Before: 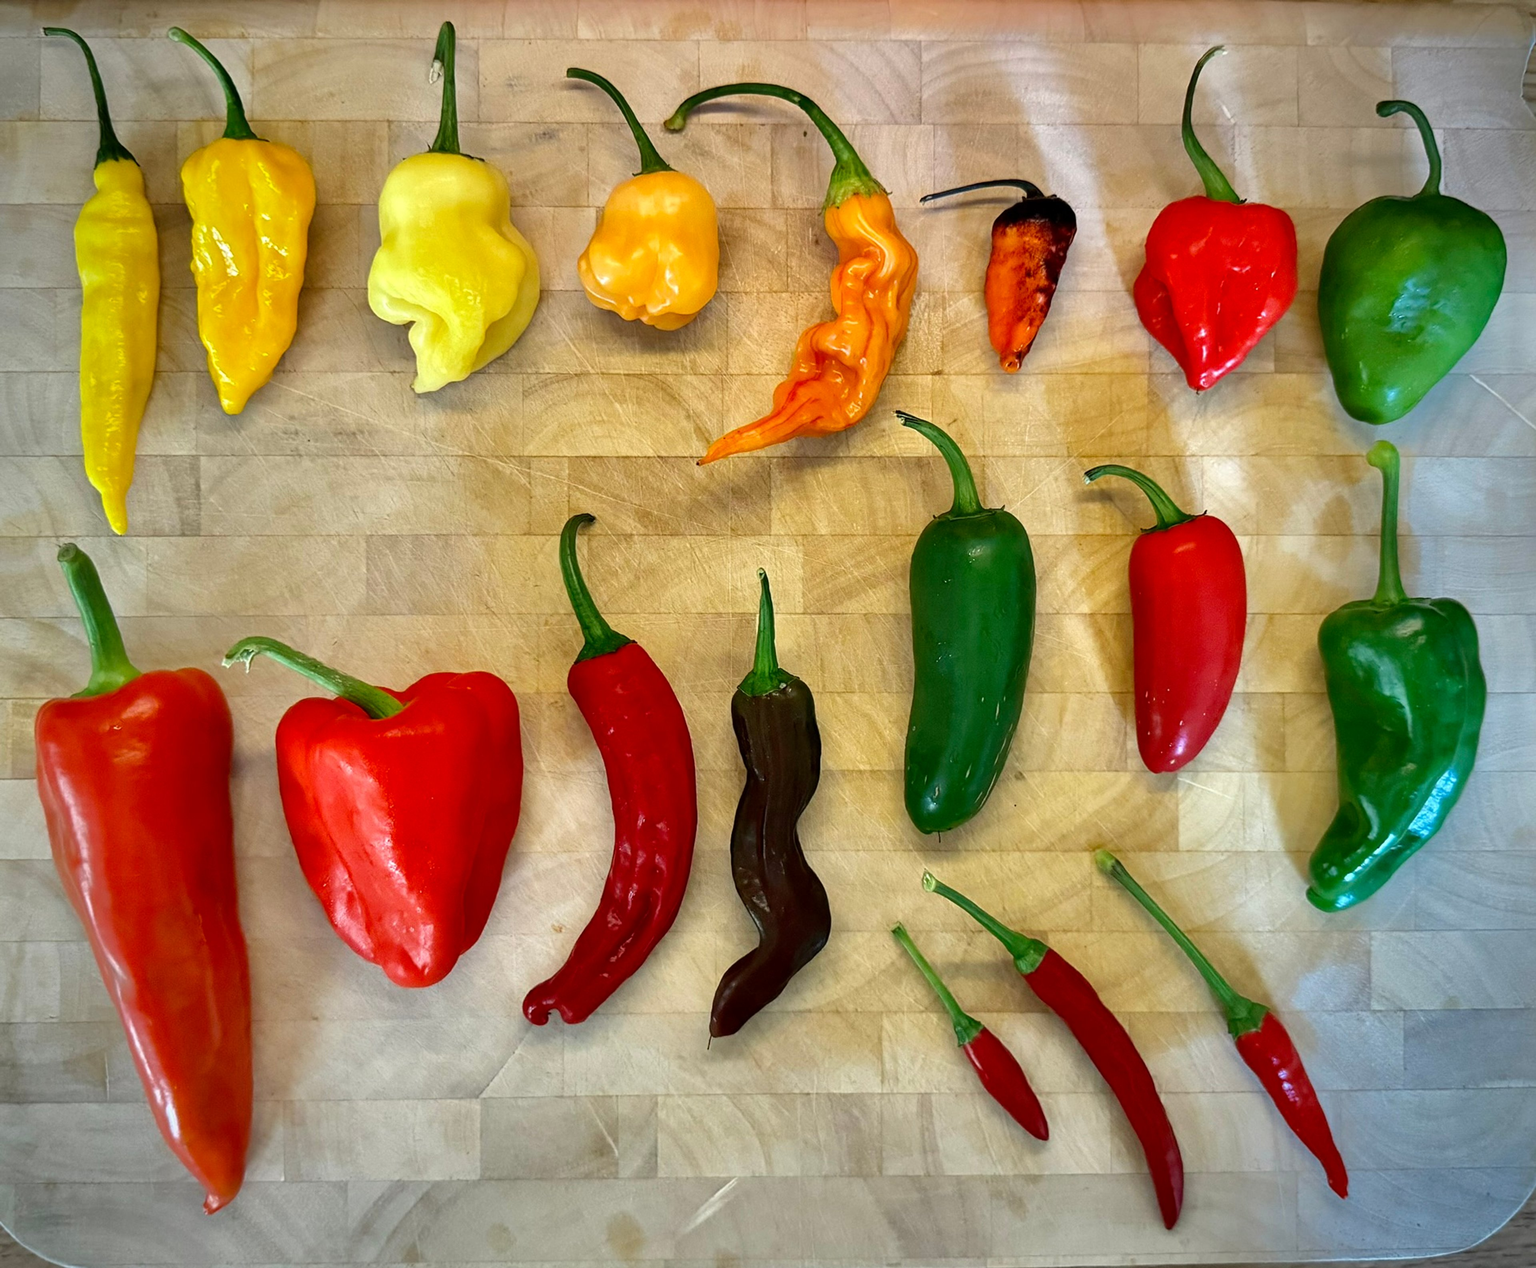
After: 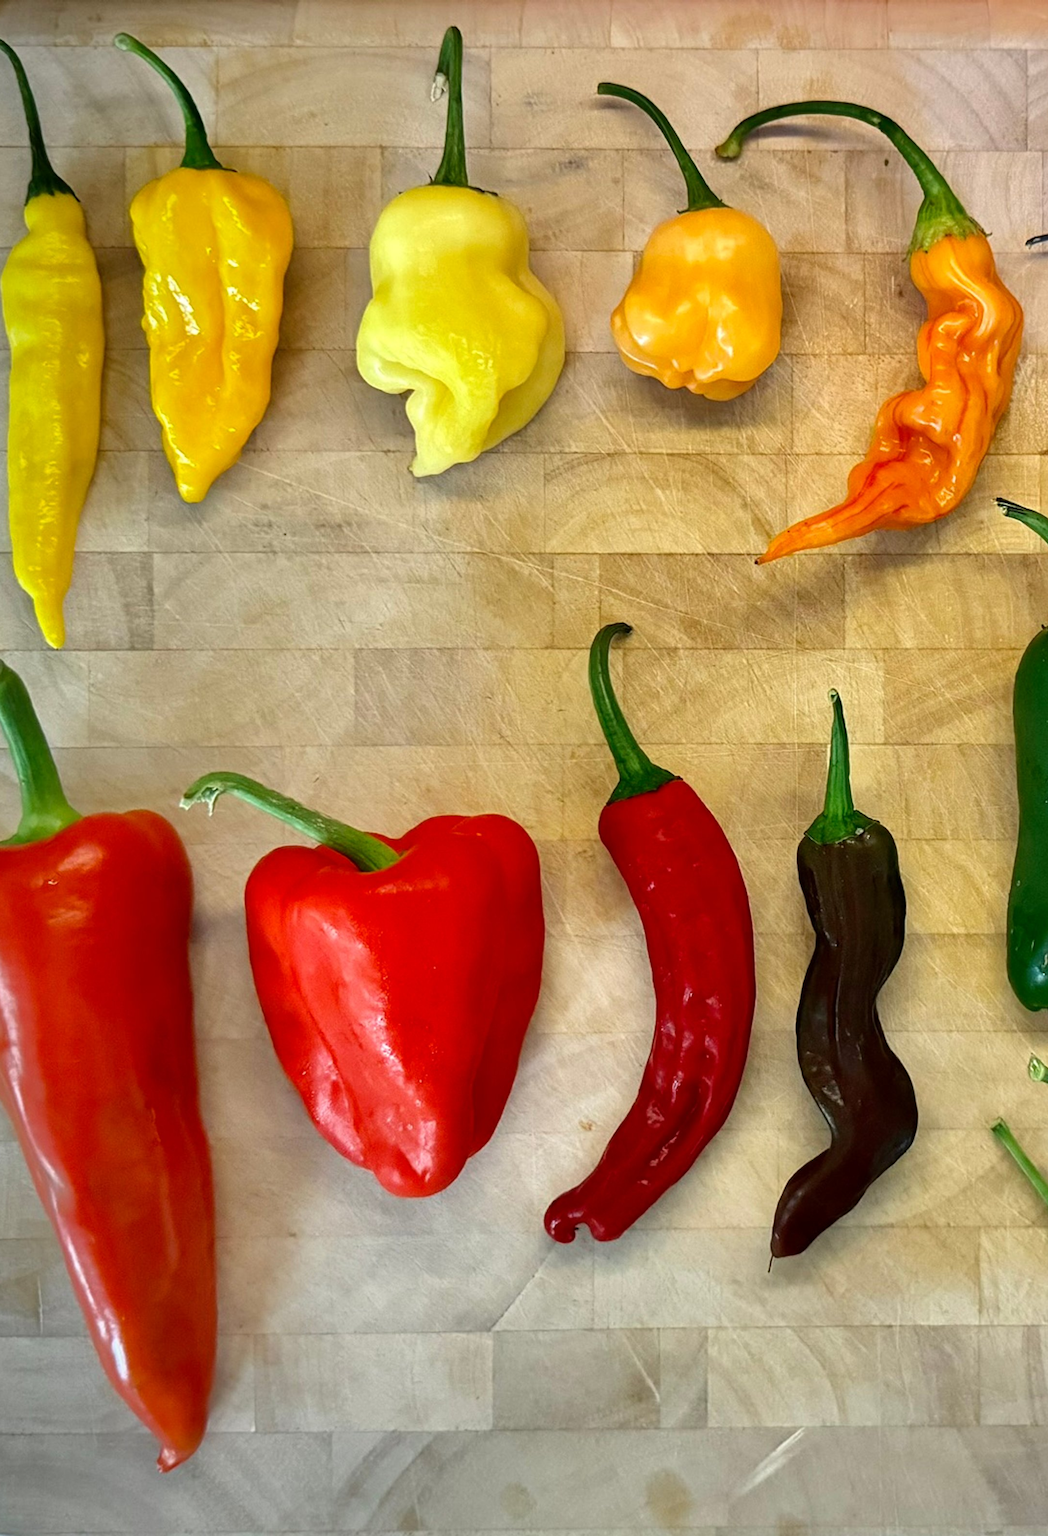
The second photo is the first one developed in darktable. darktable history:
crop: left 4.84%, right 38.782%
